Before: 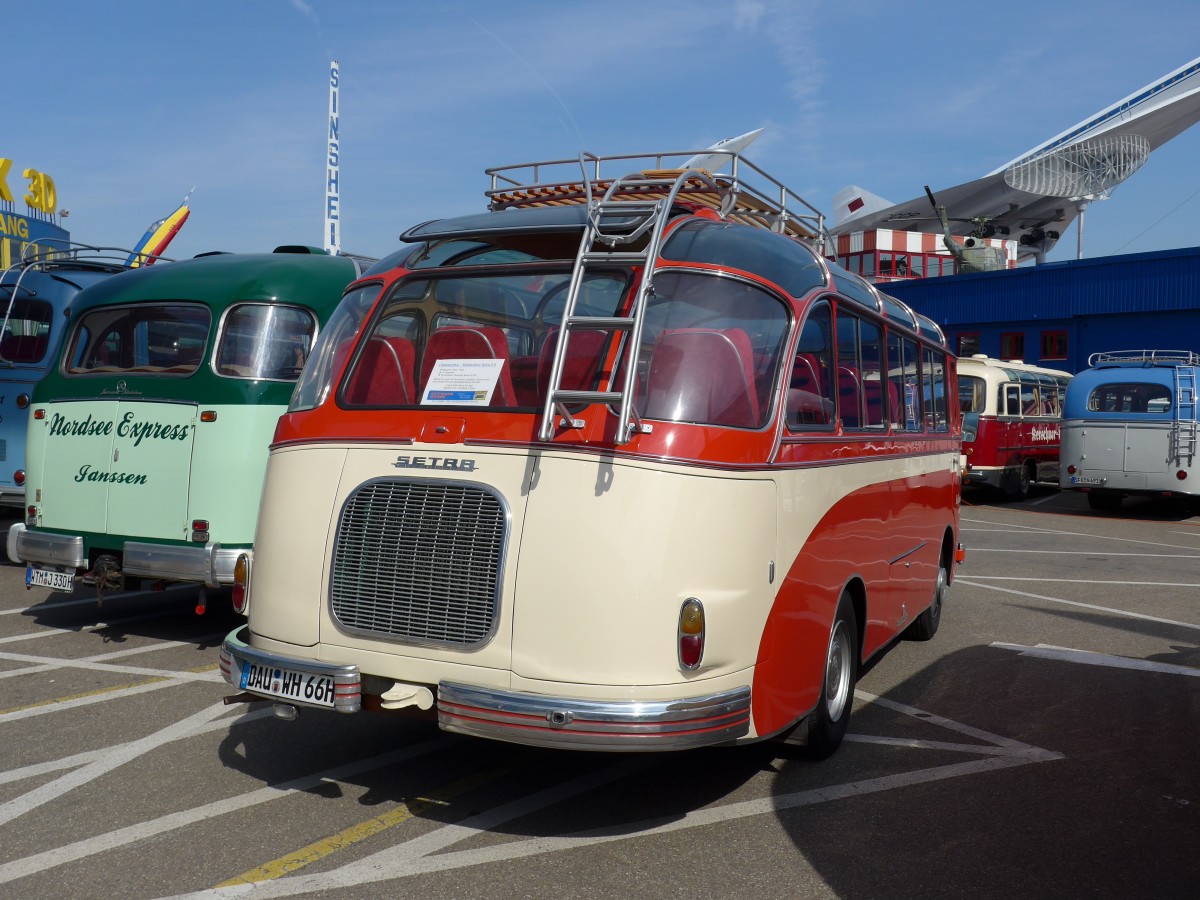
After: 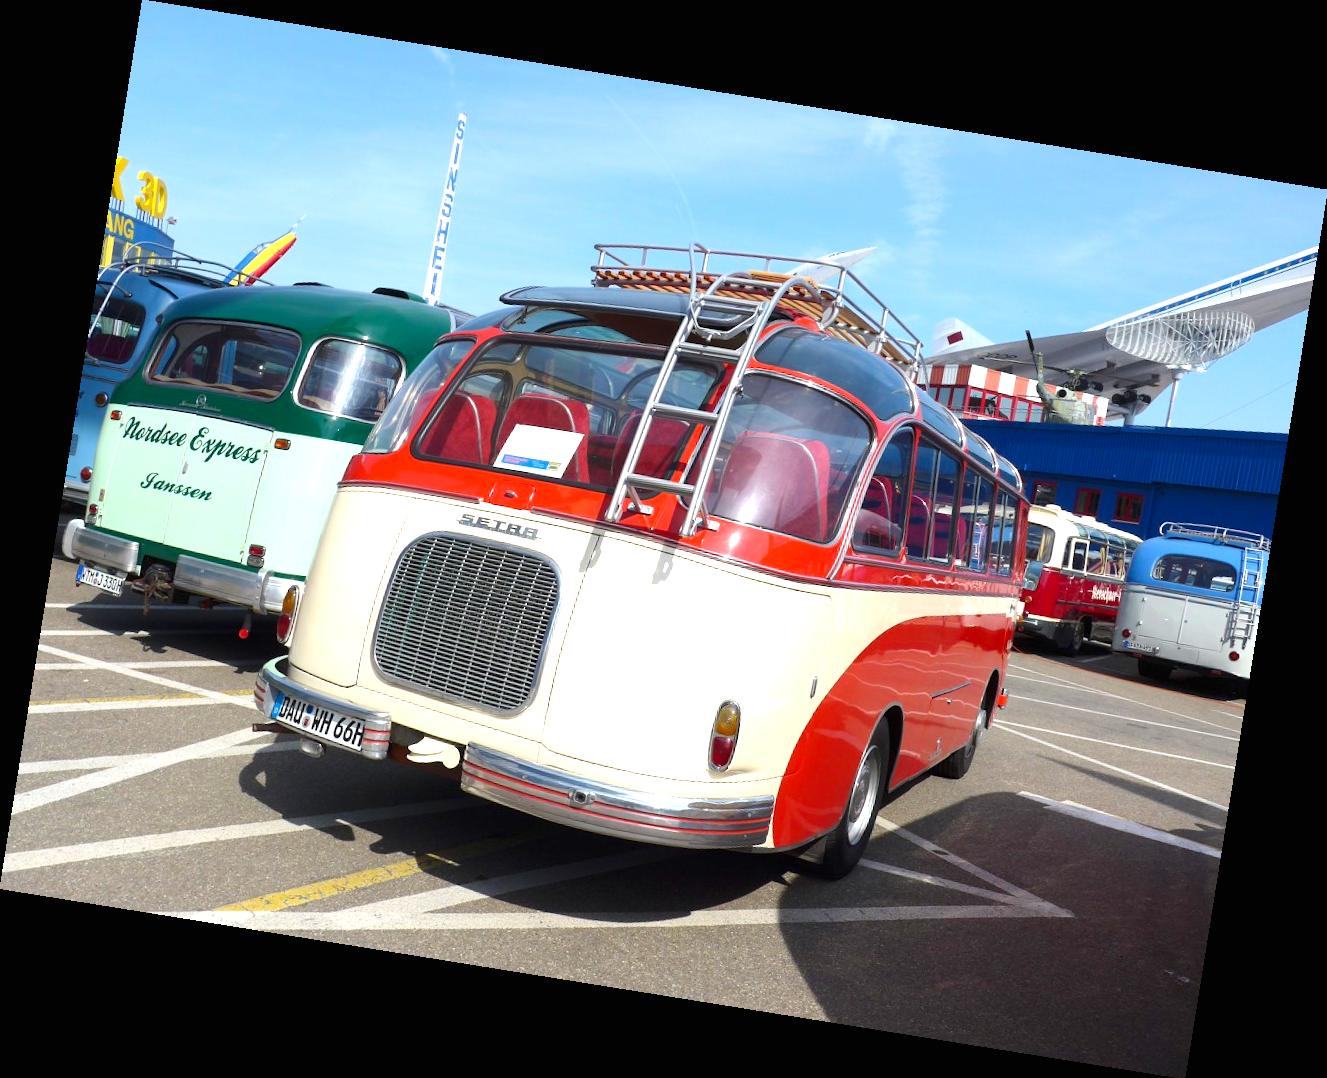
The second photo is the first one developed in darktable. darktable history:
exposure: black level correction 0, exposure 1.2 EV, compensate exposure bias true, compensate highlight preservation false
contrast brightness saturation: contrast 0.1, brightness 0.03, saturation 0.09
rotate and perspective: rotation 9.12°, automatic cropping off
